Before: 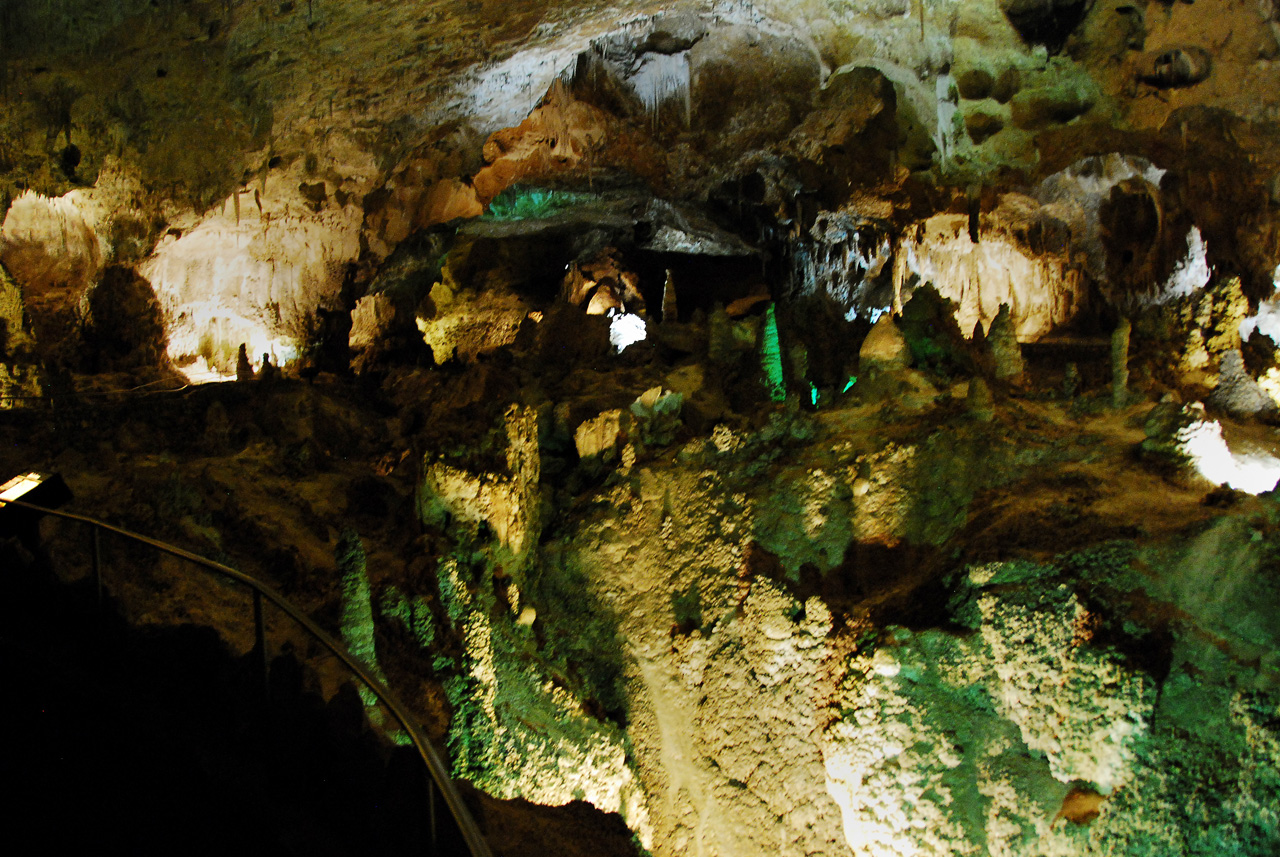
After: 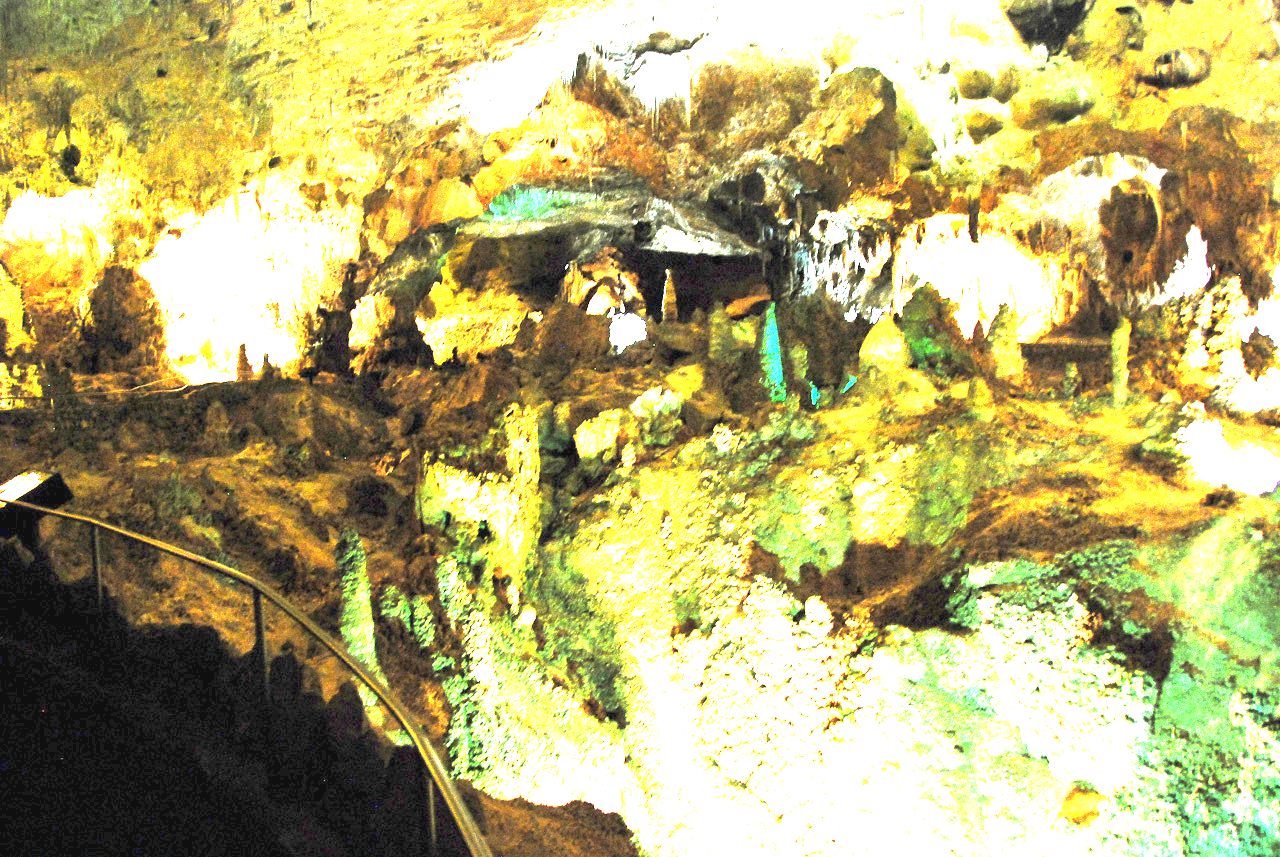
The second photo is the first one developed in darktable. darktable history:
exposure: black level correction 0, exposure 3.97 EV, compensate exposure bias true, compensate highlight preservation false
